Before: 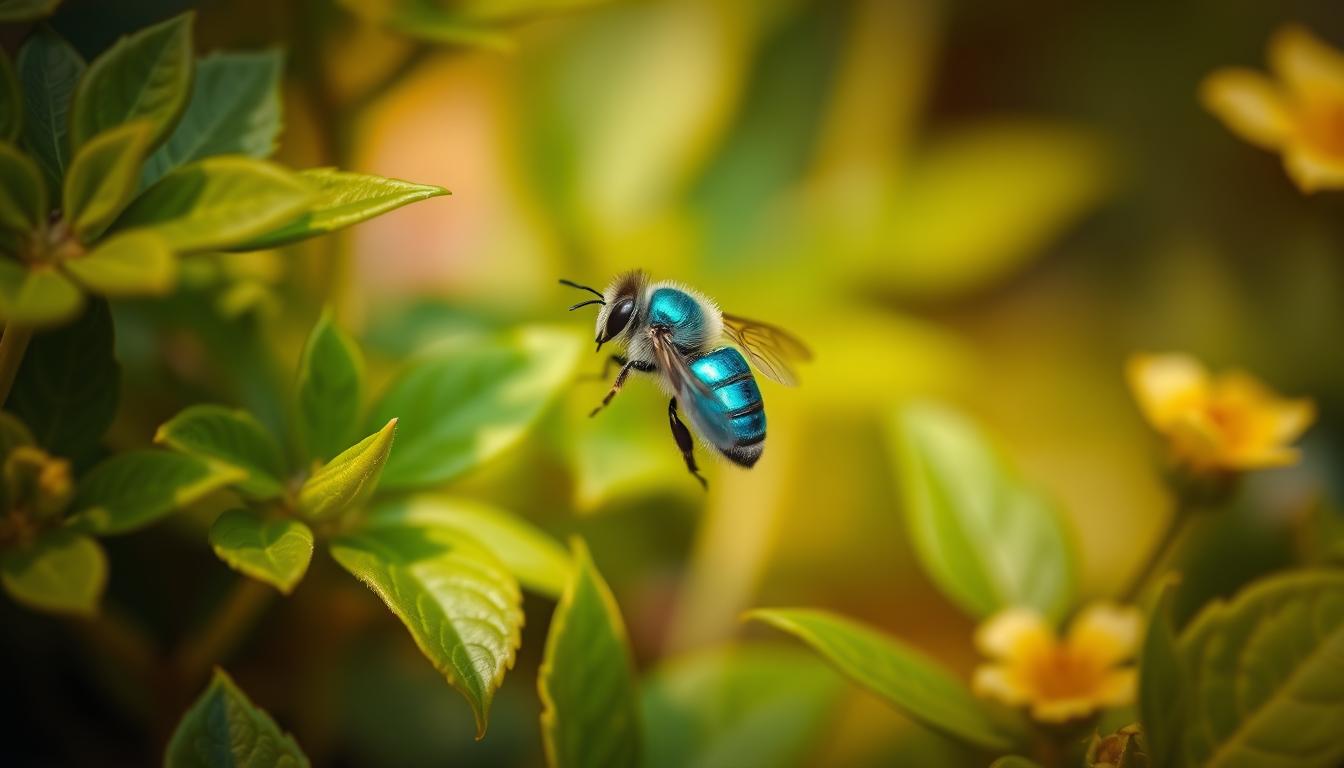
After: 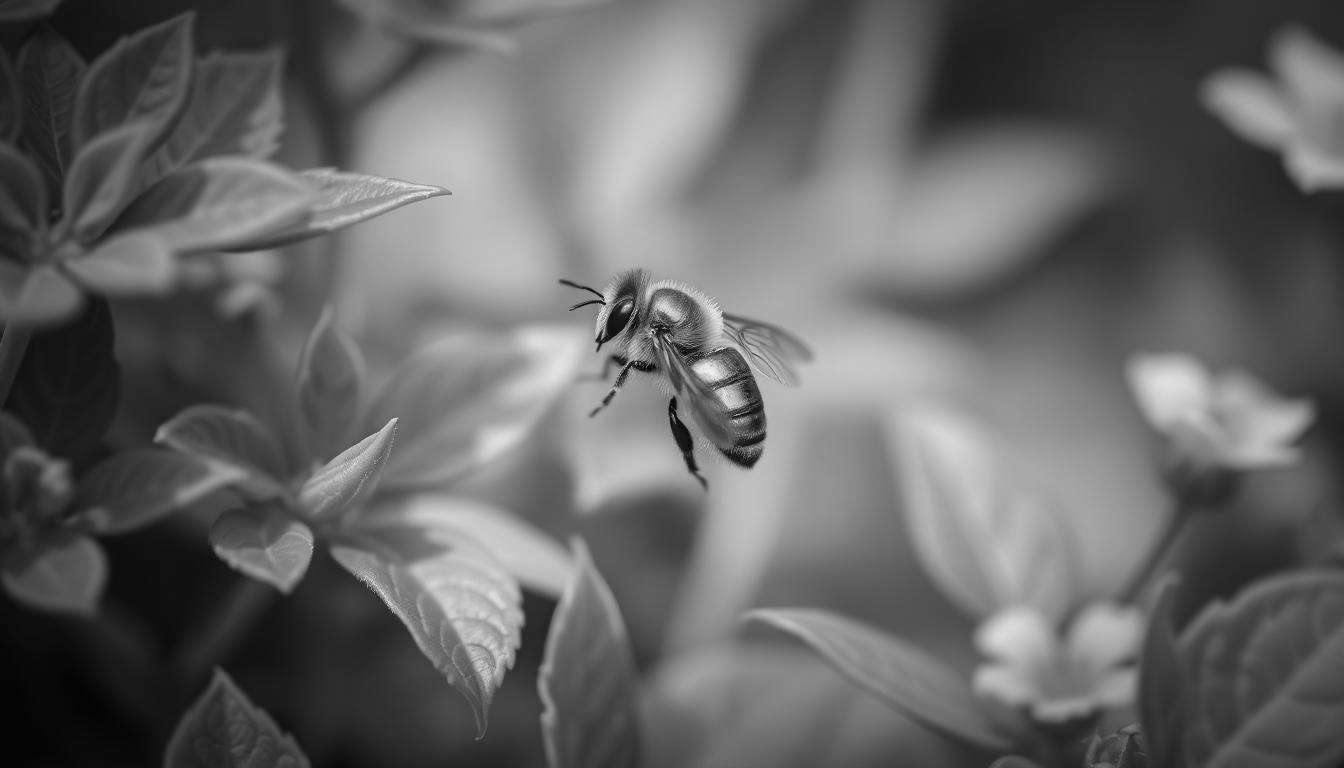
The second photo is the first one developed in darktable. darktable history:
monochrome: a 32, b 64, size 2.3
white balance: red 1.004, blue 1.024
